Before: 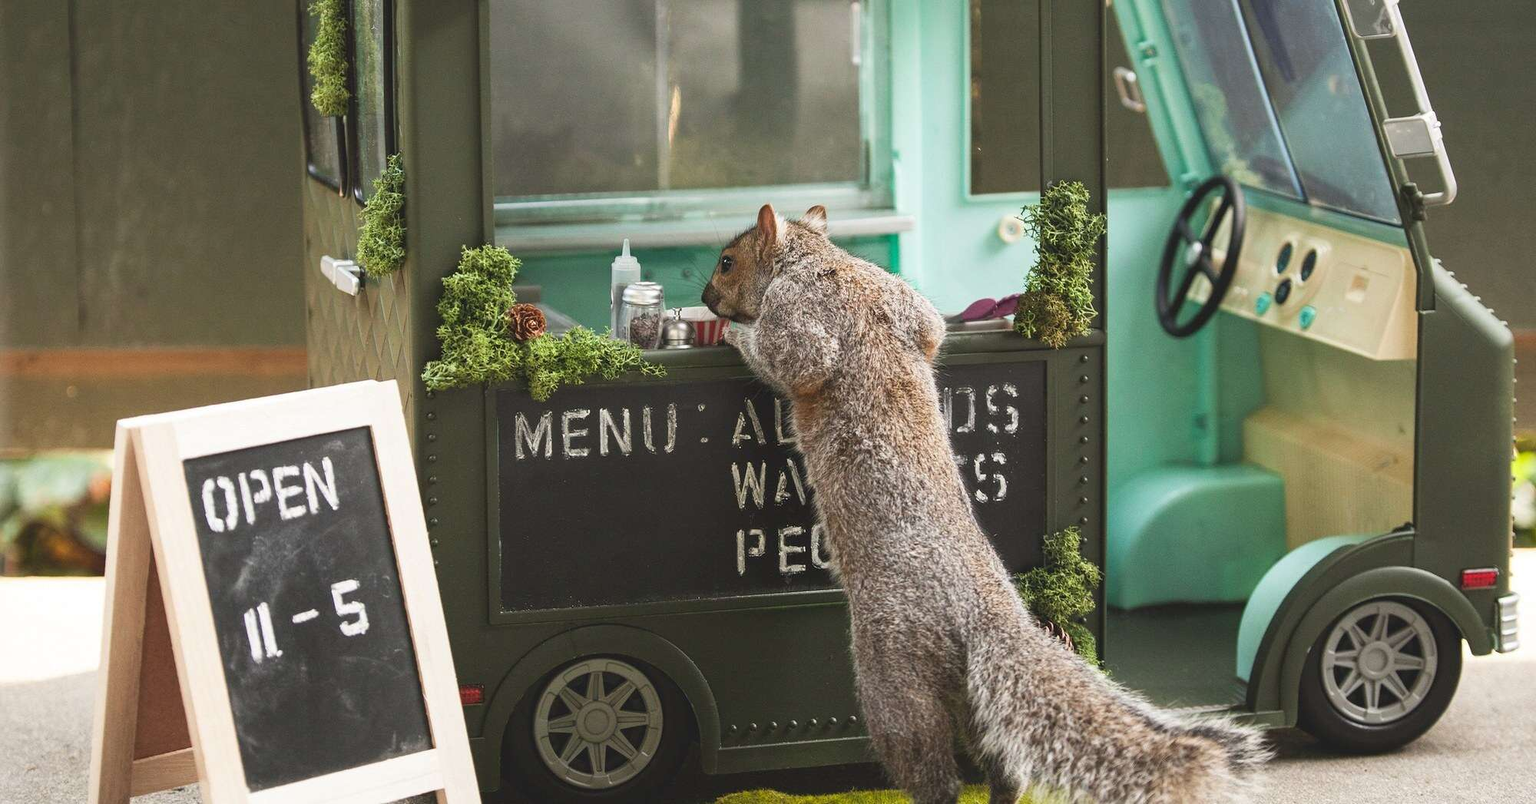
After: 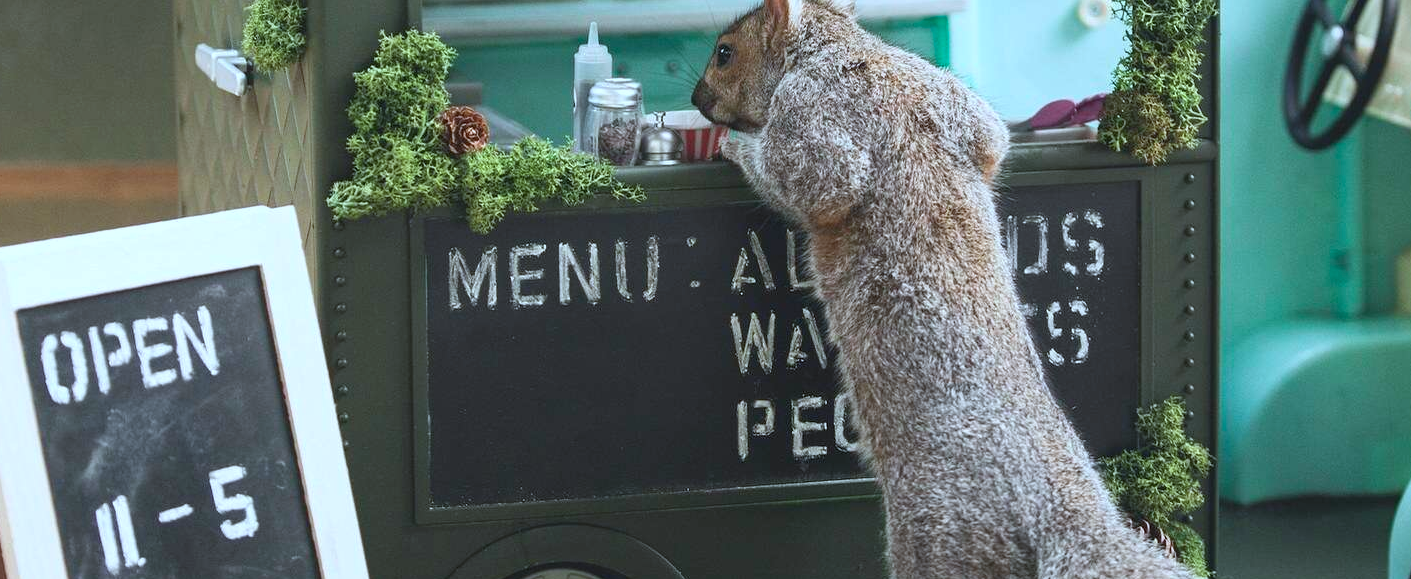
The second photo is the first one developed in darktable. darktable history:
color calibration: illuminant as shot in camera, x 0.383, y 0.38, temperature 3949.15 K, gamut compression 1.66
crop: left 11.123%, top 27.61%, right 18.3%, bottom 17.034%
